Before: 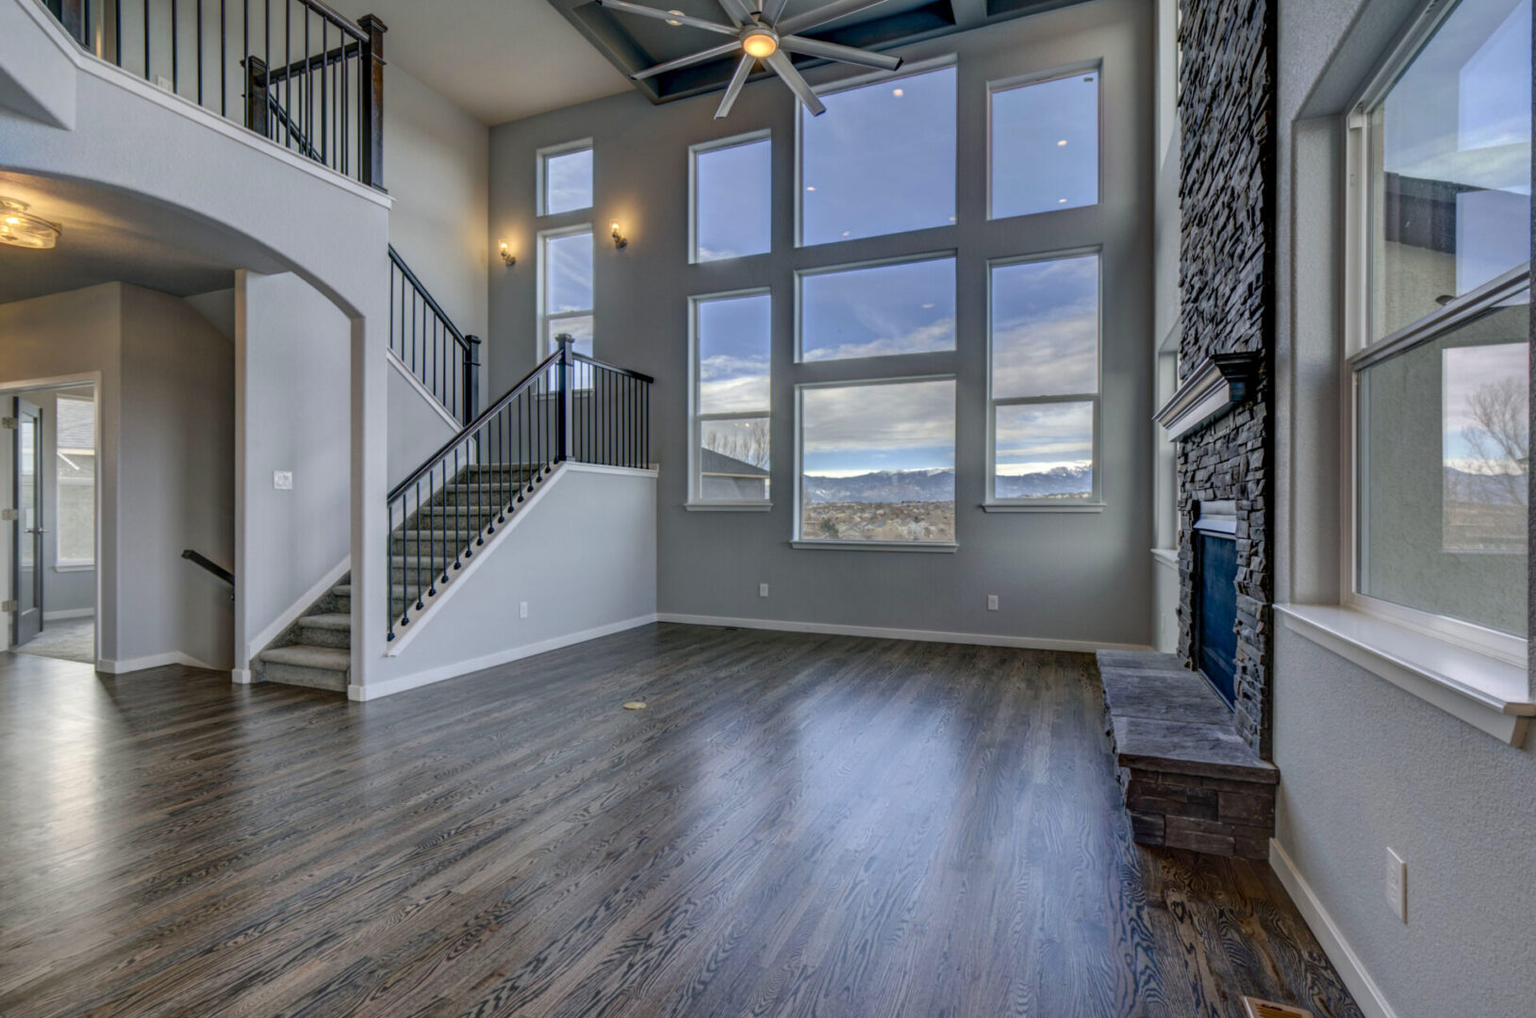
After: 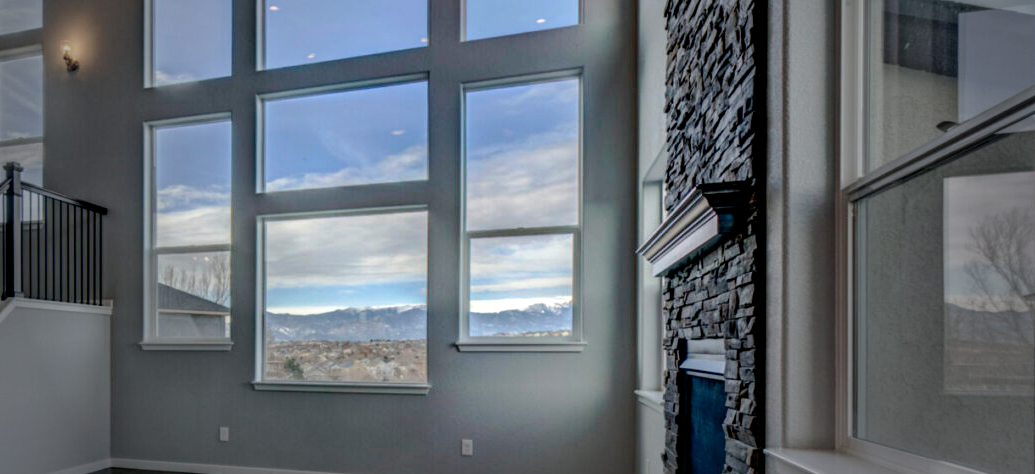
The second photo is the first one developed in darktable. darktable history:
exposure: exposure 0.201 EV, compensate highlight preservation false
tone equalizer: edges refinement/feathering 500, mask exposure compensation -1.57 EV, preserve details no
tone curve: curves: ch0 [(0.003, 0) (0.066, 0.023) (0.149, 0.094) (0.264, 0.238) (0.395, 0.401) (0.517, 0.553) (0.716, 0.743) (0.813, 0.846) (1, 1)]; ch1 [(0, 0) (0.164, 0.115) (0.337, 0.332) (0.39, 0.398) (0.464, 0.461) (0.501, 0.5) (0.521, 0.529) (0.571, 0.588) (0.652, 0.681) (0.733, 0.749) (0.811, 0.796) (1, 1)]; ch2 [(0, 0) (0.337, 0.382) (0.464, 0.476) (0.501, 0.502) (0.527, 0.54) (0.556, 0.567) (0.6, 0.59) (0.687, 0.675) (1, 1)], preserve colors none
vignetting: fall-off start 34.58%, fall-off radius 64.79%, brightness -0.687, center (-0.052, -0.358), width/height ratio 0.963, unbound false
crop: left 36%, top 17.866%, right 0.44%, bottom 38.205%
